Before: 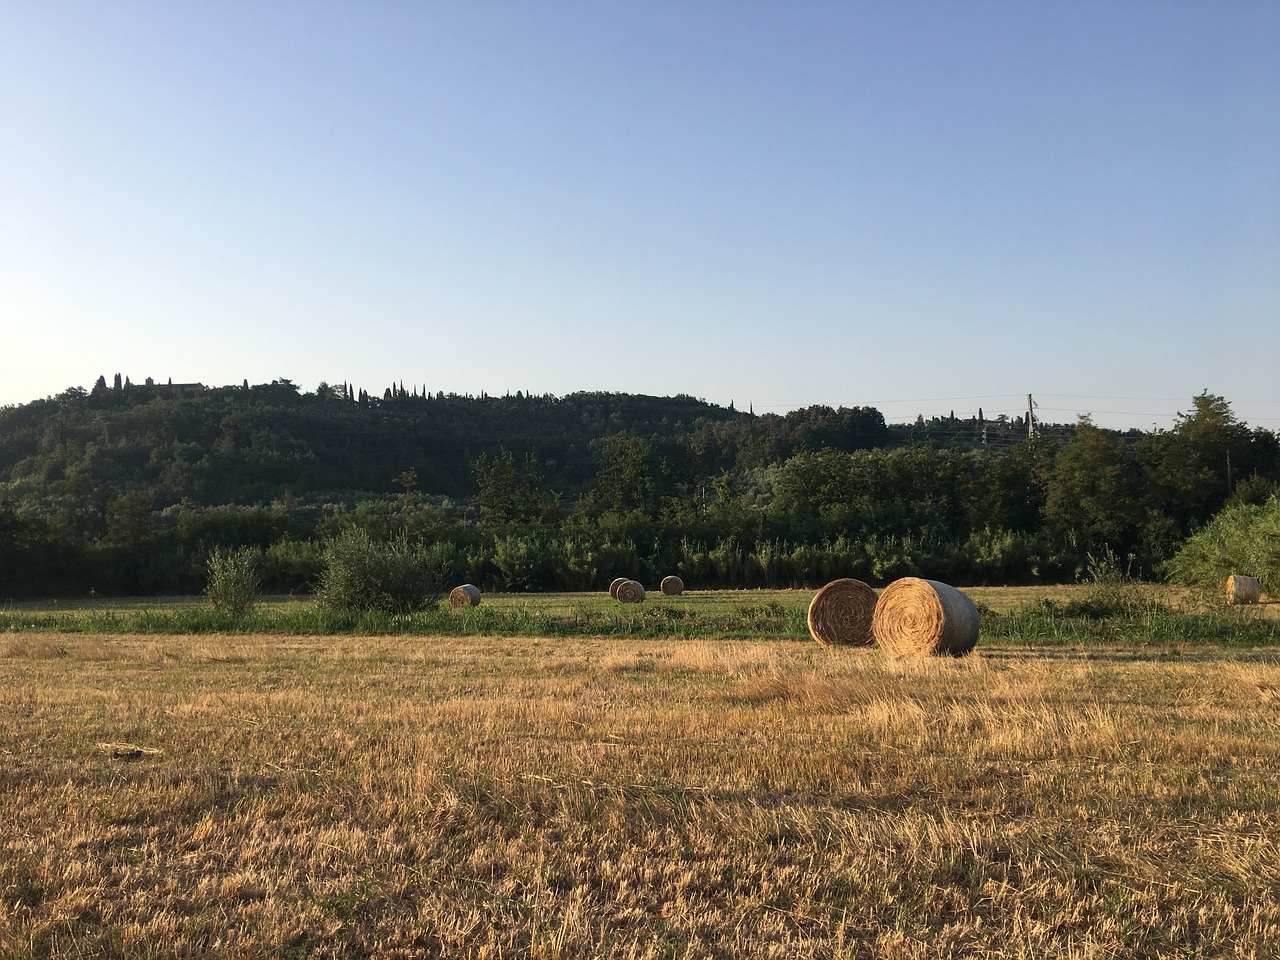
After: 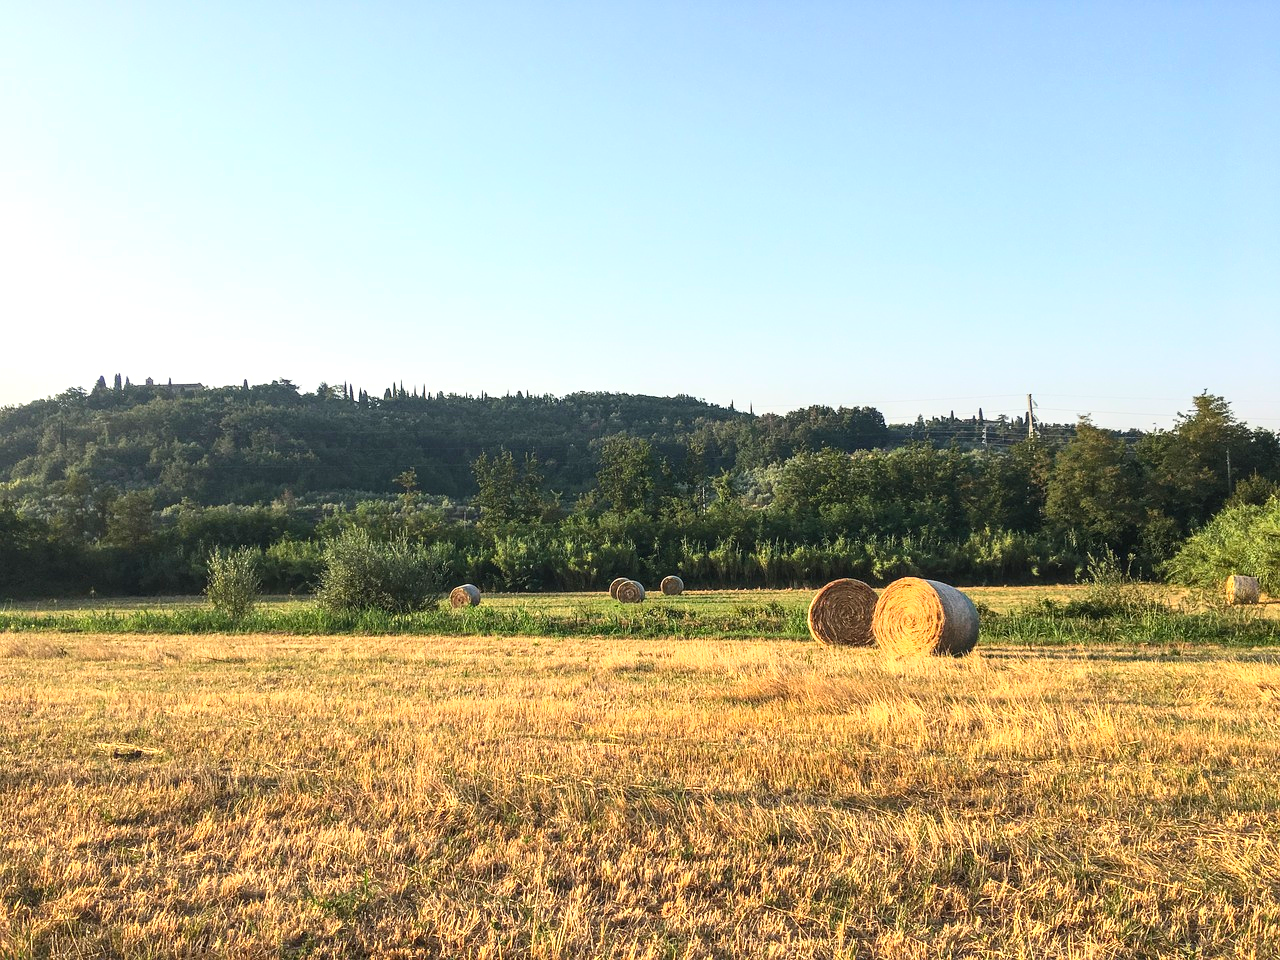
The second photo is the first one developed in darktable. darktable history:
contrast brightness saturation: contrast 0.24, brightness 0.243, saturation 0.38
exposure: black level correction 0, exposure 0.5 EV, compensate highlight preservation false
local contrast: detail 130%
